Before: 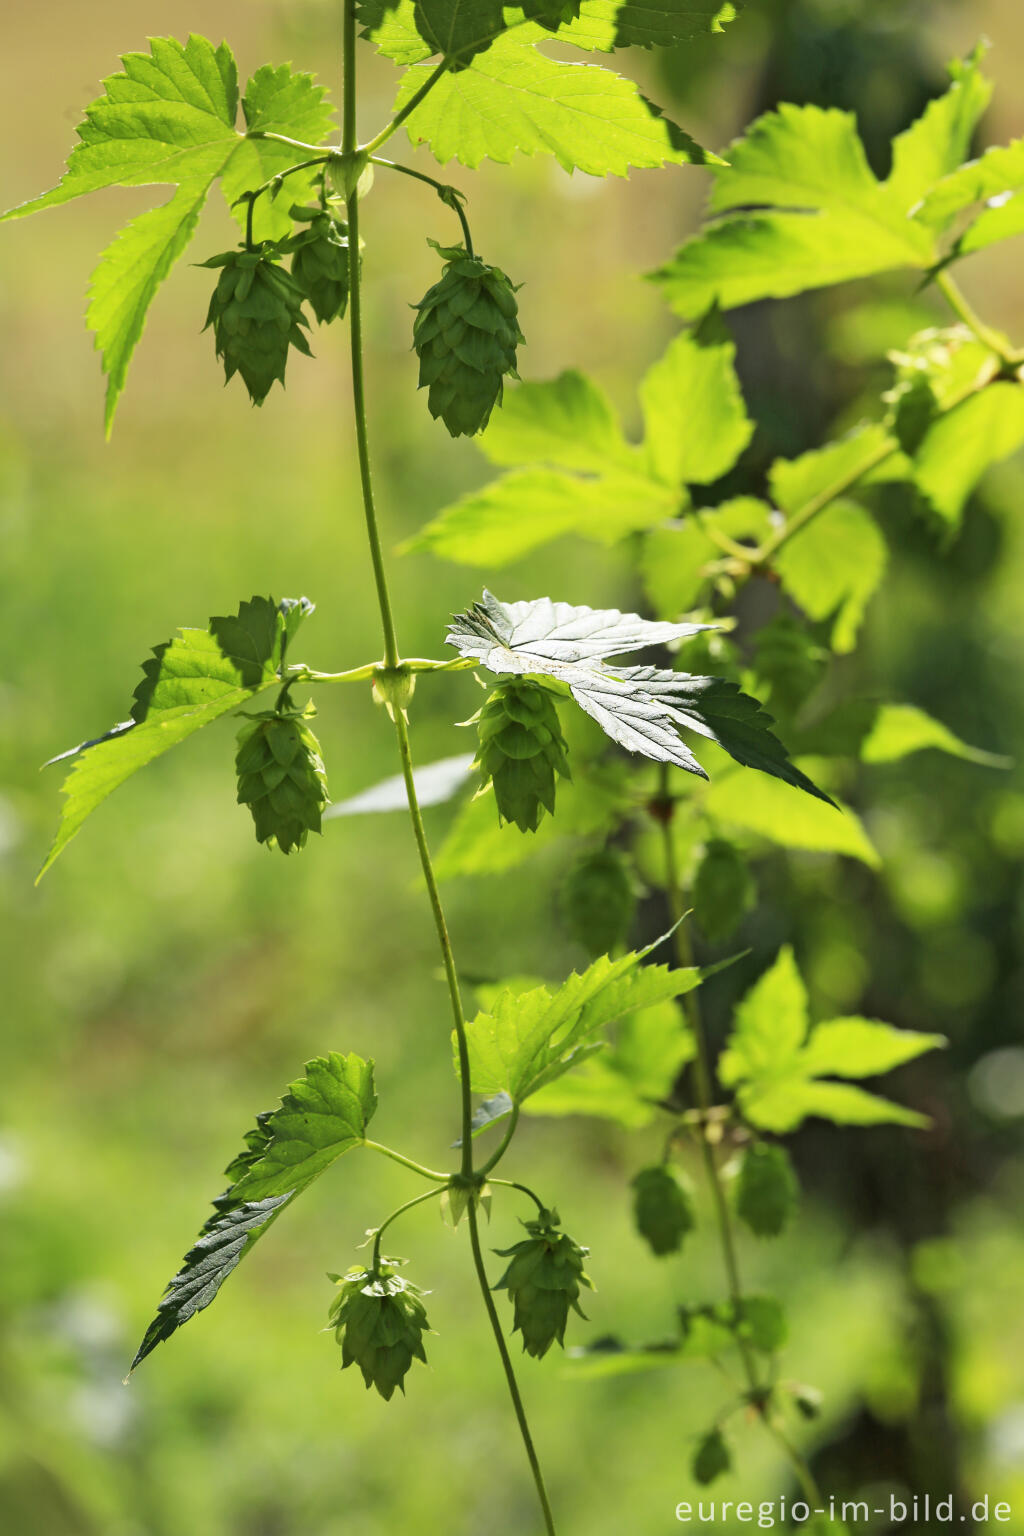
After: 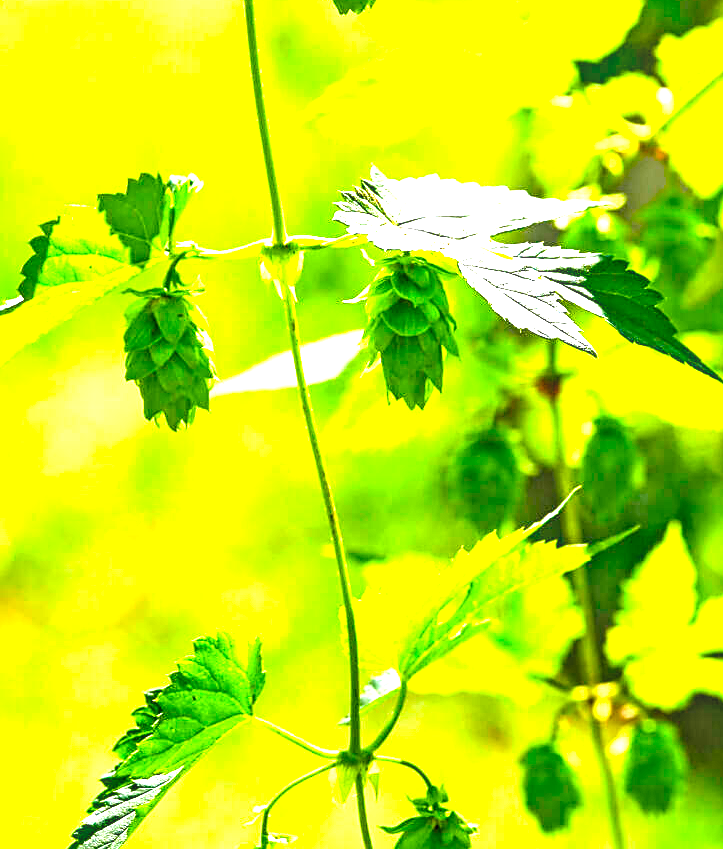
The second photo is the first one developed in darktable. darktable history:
crop: left 11.016%, top 27.559%, right 18.317%, bottom 17.139%
levels: levels [0, 0.281, 0.562]
color balance rgb: perceptual saturation grading › global saturation 20%, perceptual saturation grading › highlights -24.992%, perceptual saturation grading › shadows 50.184%, global vibrance 20%
exposure: black level correction 0, compensate highlight preservation false
sharpen: on, module defaults
local contrast: on, module defaults
